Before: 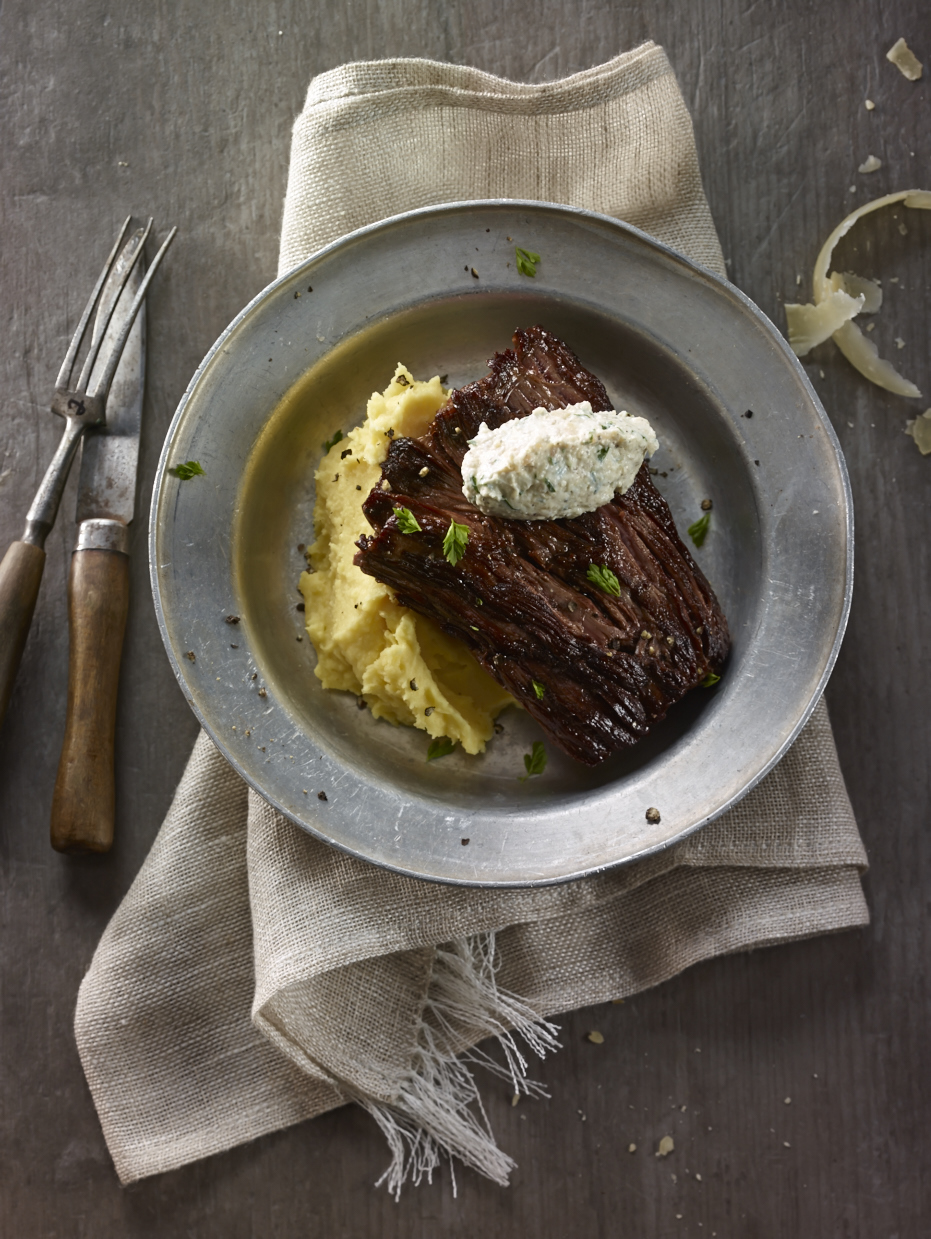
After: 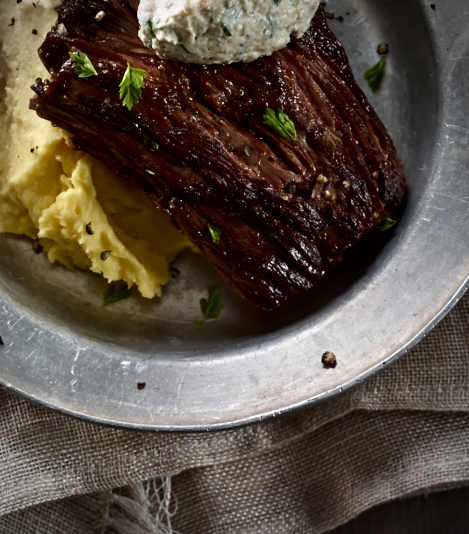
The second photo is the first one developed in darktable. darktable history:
contrast brightness saturation: brightness -0.097
vignetting: on, module defaults
contrast equalizer: y [[0.546, 0.552, 0.554, 0.554, 0.552, 0.546], [0.5 ×6], [0.5 ×6], [0 ×6], [0 ×6]]
crop: left 34.858%, top 36.866%, right 14.714%, bottom 20.026%
